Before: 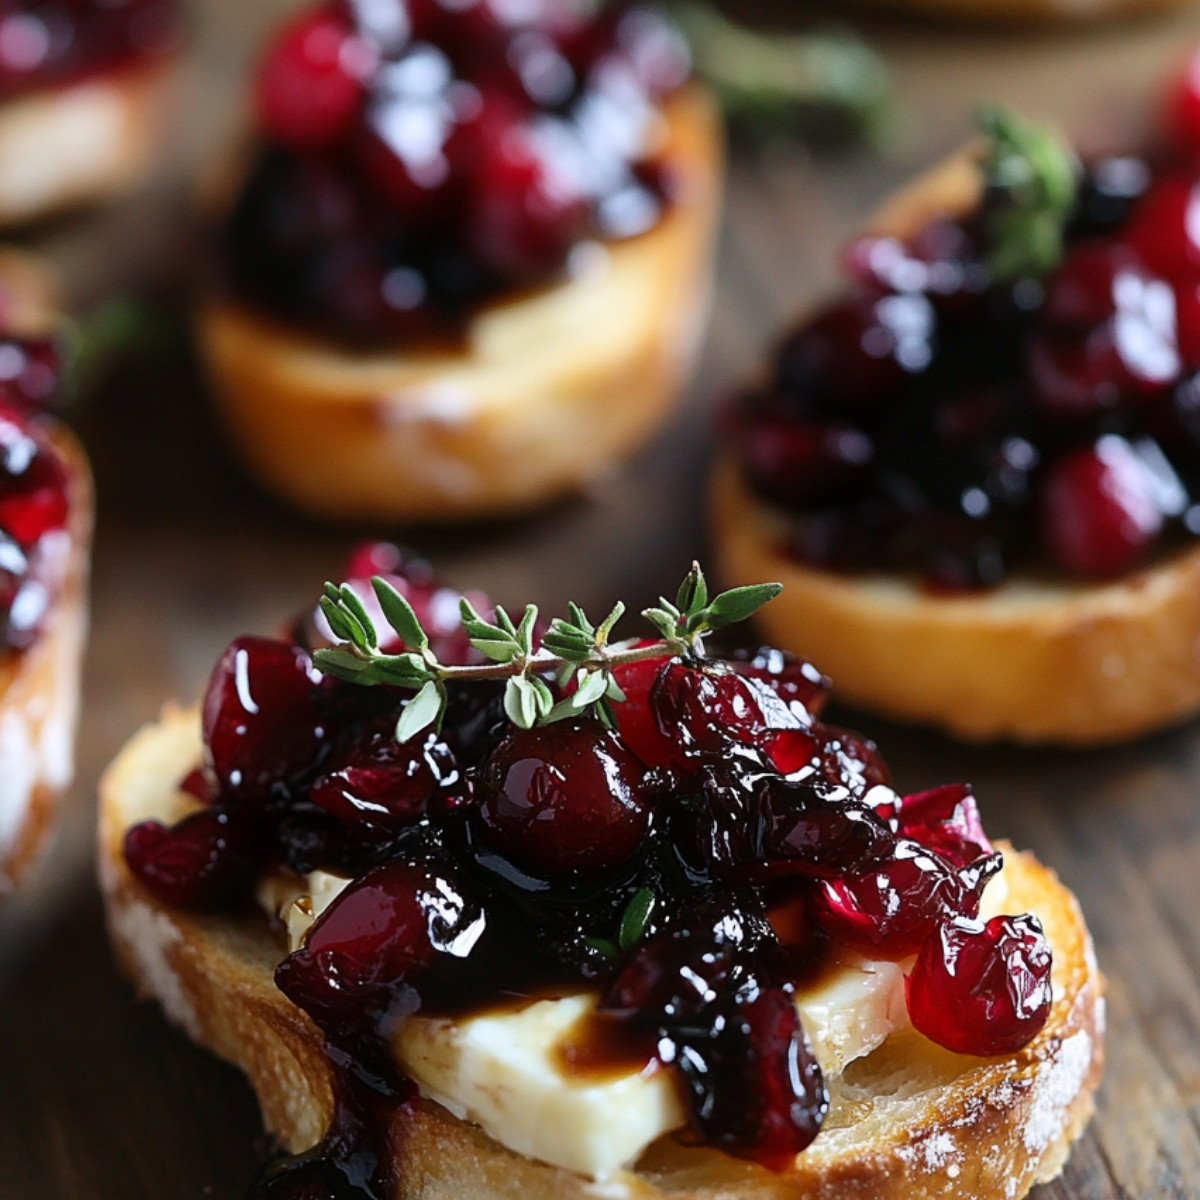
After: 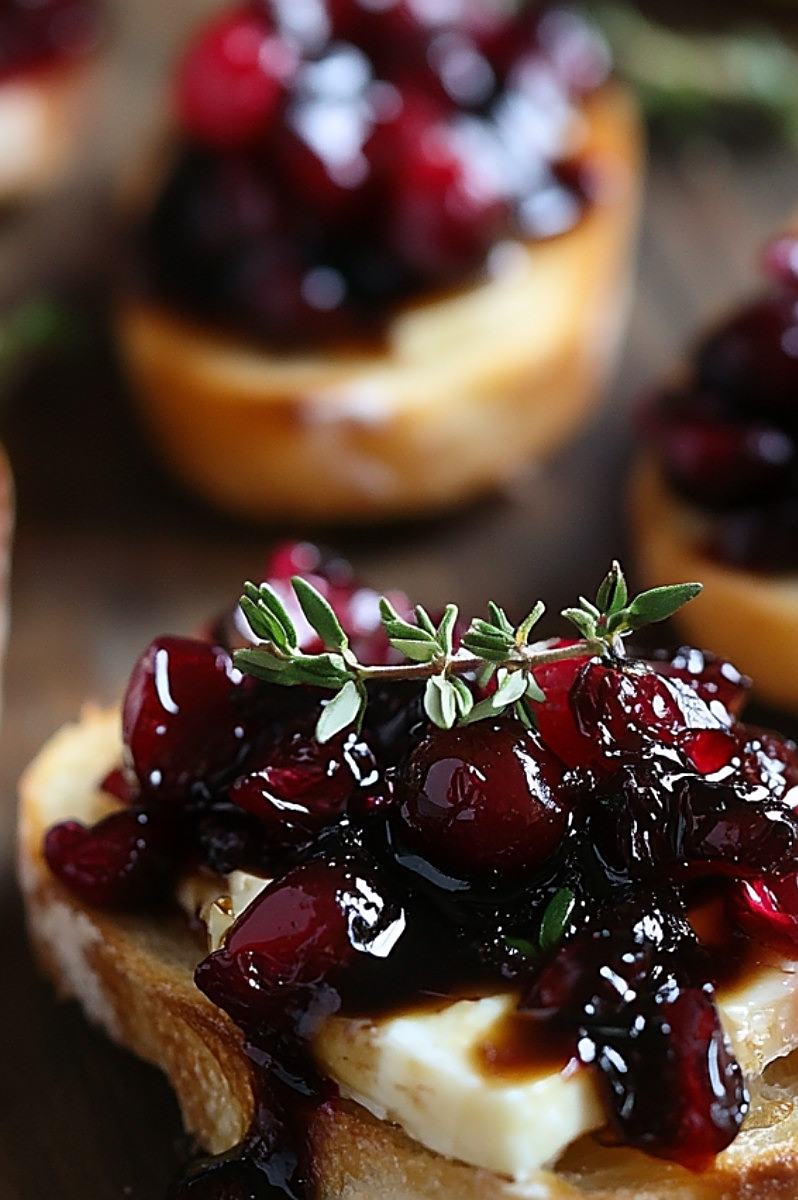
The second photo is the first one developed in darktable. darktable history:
crop and rotate: left 6.672%, right 26.759%
sharpen: amount 0.548
